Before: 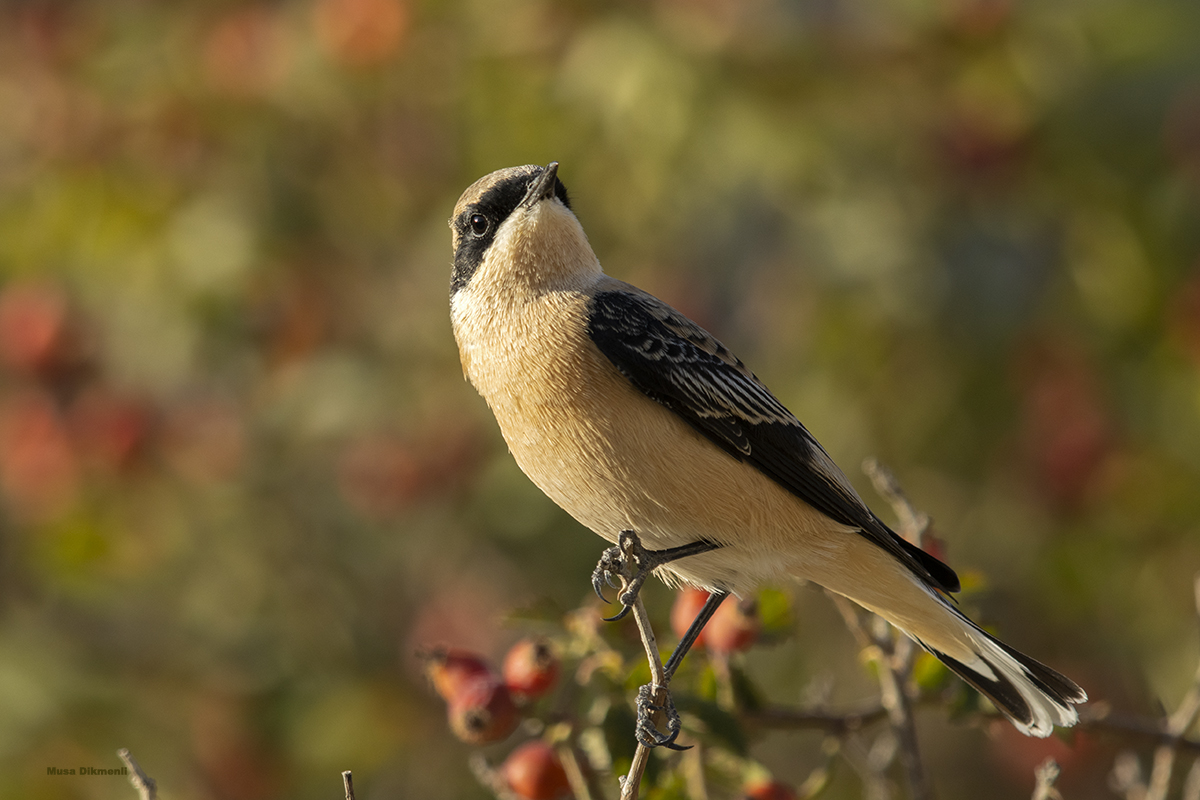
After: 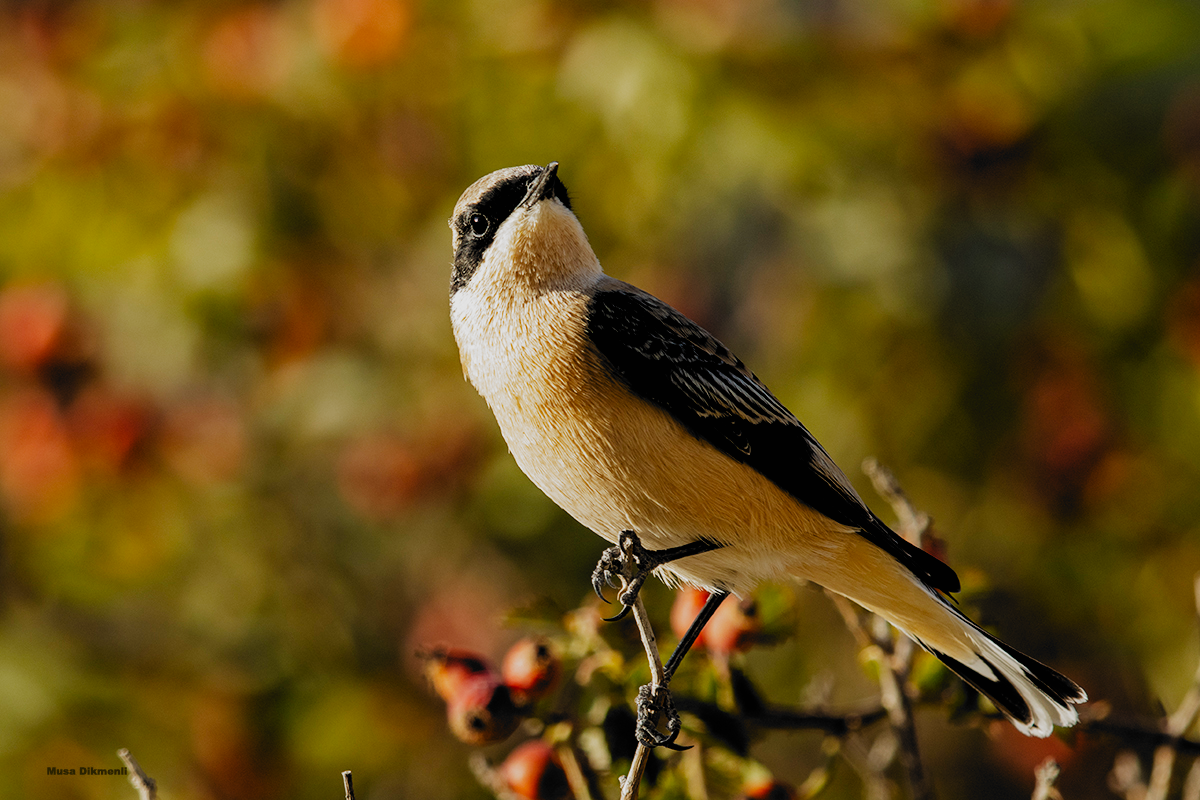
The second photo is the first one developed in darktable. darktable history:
filmic rgb: black relative exposure -5.02 EV, white relative exposure 4 EV, threshold 5.96 EV, hardness 2.87, contrast 1.299, highlights saturation mix -29.36%, preserve chrominance no, color science v3 (2019), use custom middle-gray values true, iterations of high-quality reconstruction 0, enable highlight reconstruction true
